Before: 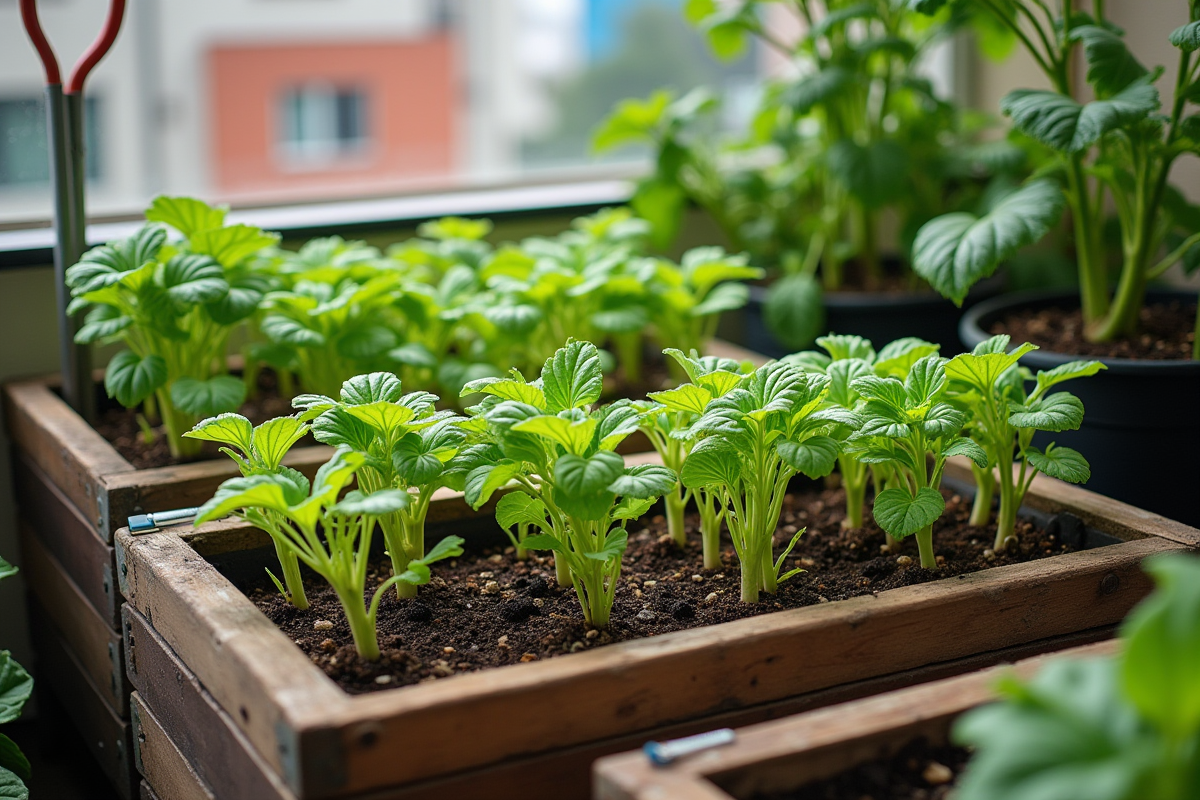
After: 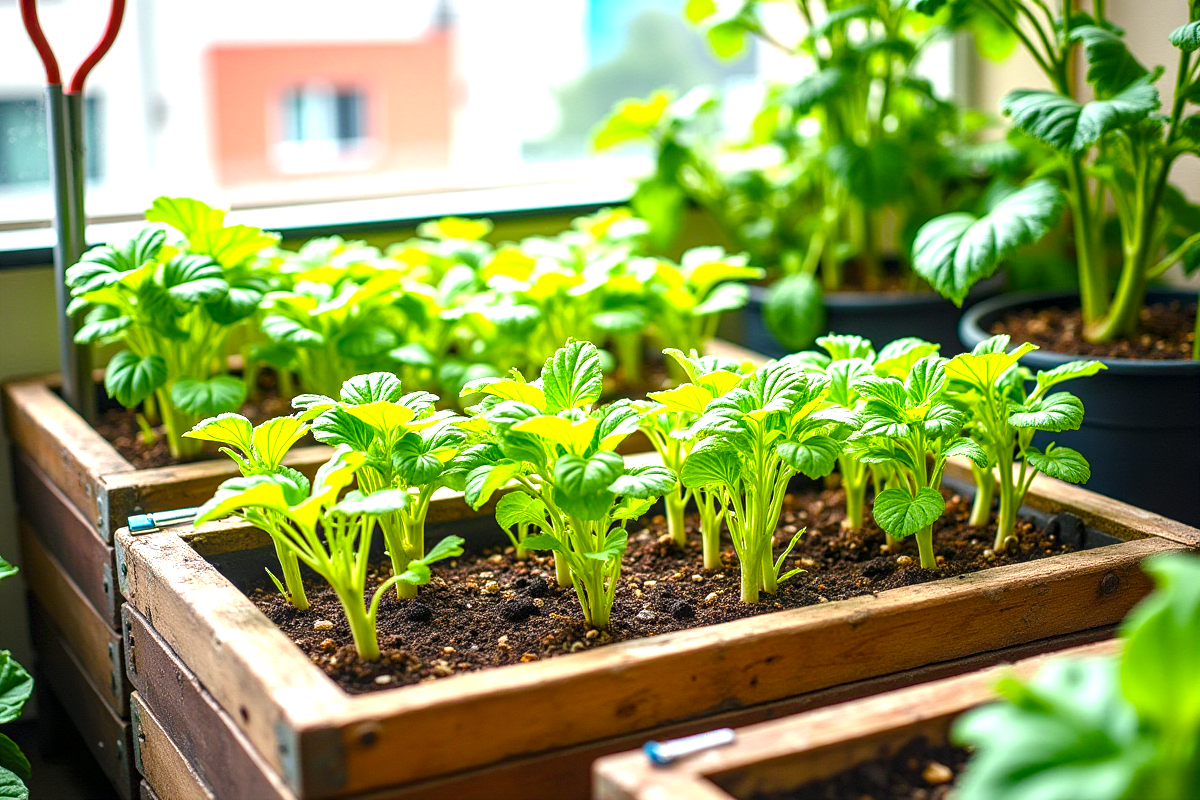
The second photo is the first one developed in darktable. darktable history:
local contrast: detail 130%
color balance rgb: highlights gain › luminance 17.363%, linear chroma grading › global chroma 6.324%, perceptual saturation grading › global saturation 20%, perceptual saturation grading › highlights -14.103%, perceptual saturation grading › shadows 49.769%
exposure: exposure 1.136 EV, compensate exposure bias true, compensate highlight preservation false
